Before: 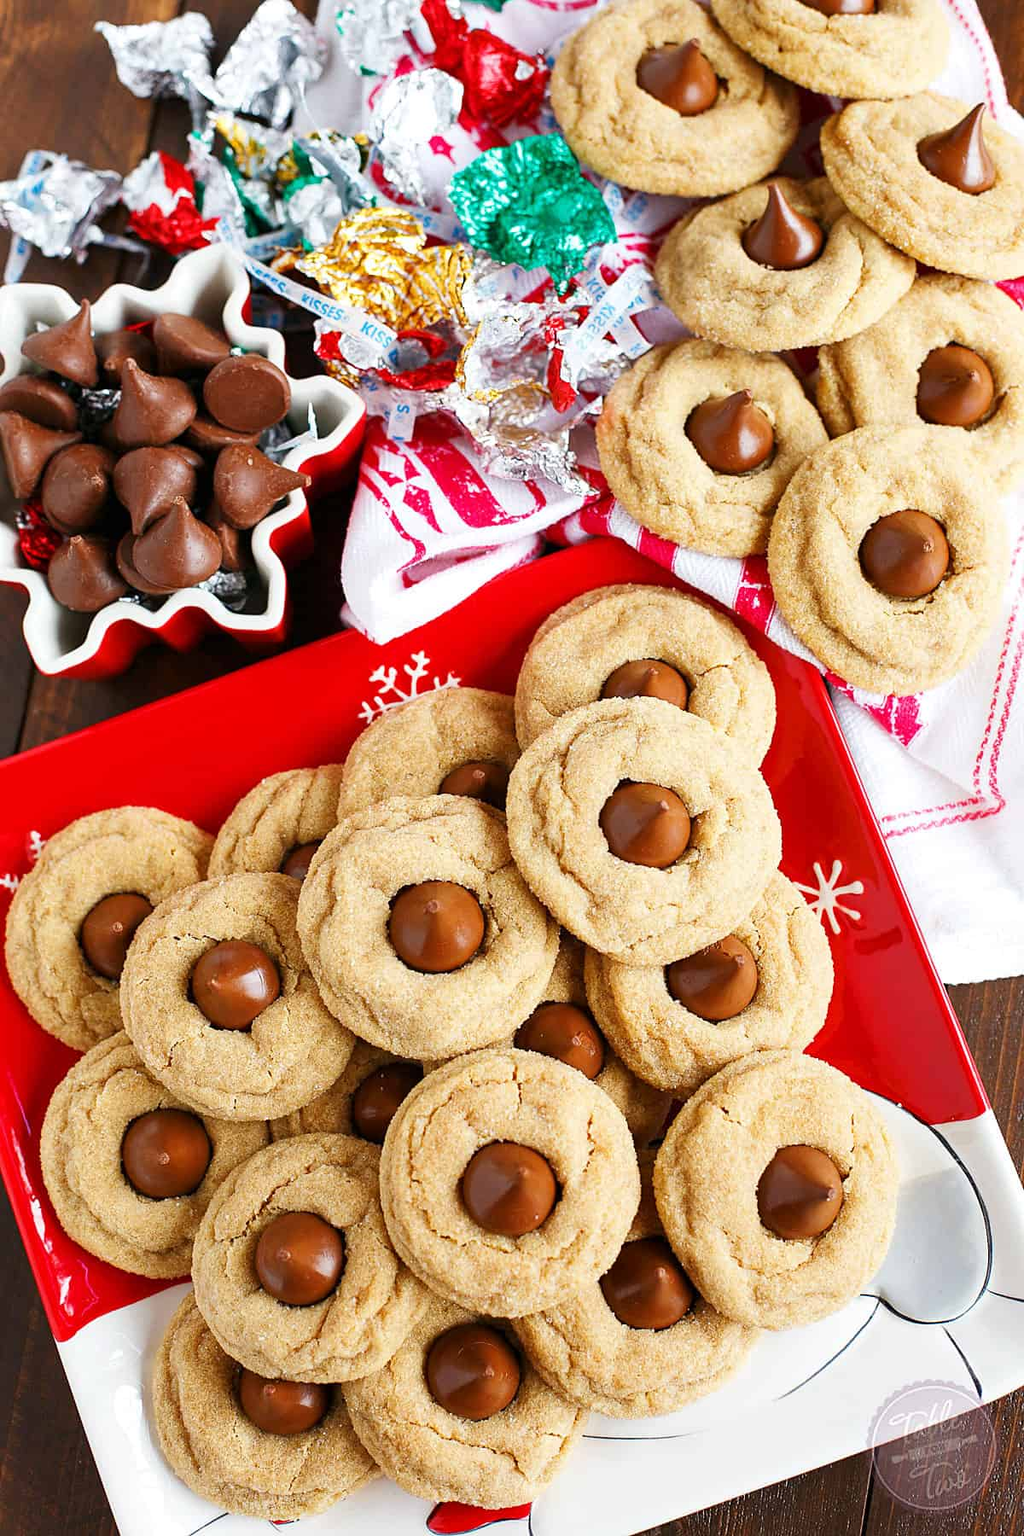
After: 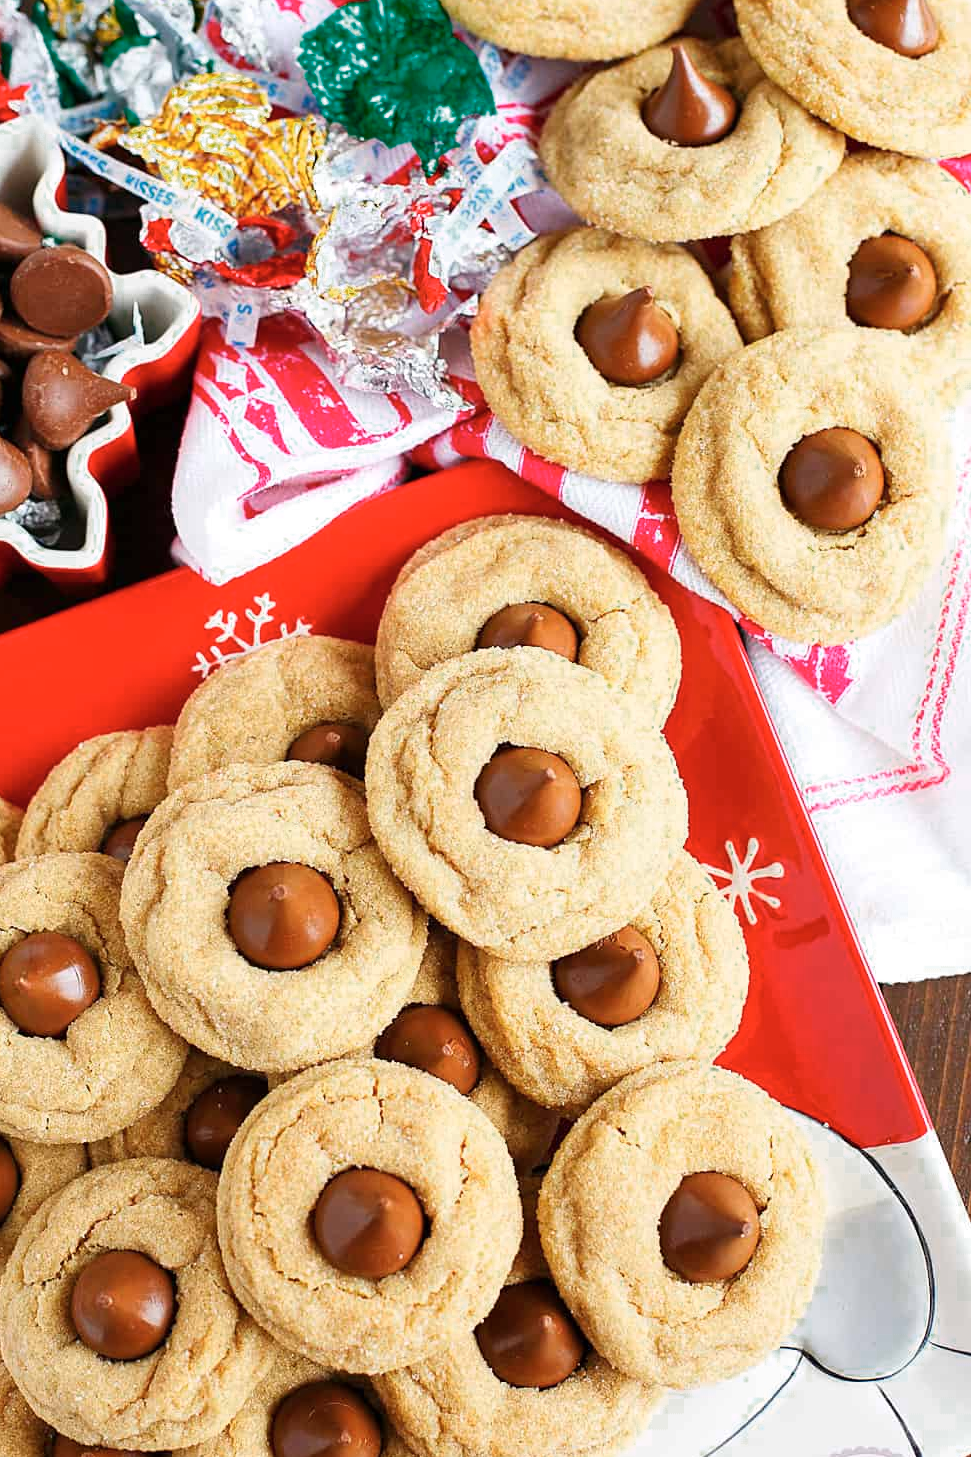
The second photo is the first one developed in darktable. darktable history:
crop: left 19.08%, top 9.465%, right 0.001%, bottom 9.567%
color zones: curves: ch0 [(0.25, 0.5) (0.347, 0.092) (0.75, 0.5)]; ch1 [(0.25, 0.5) (0.33, 0.51) (0.75, 0.5)]
